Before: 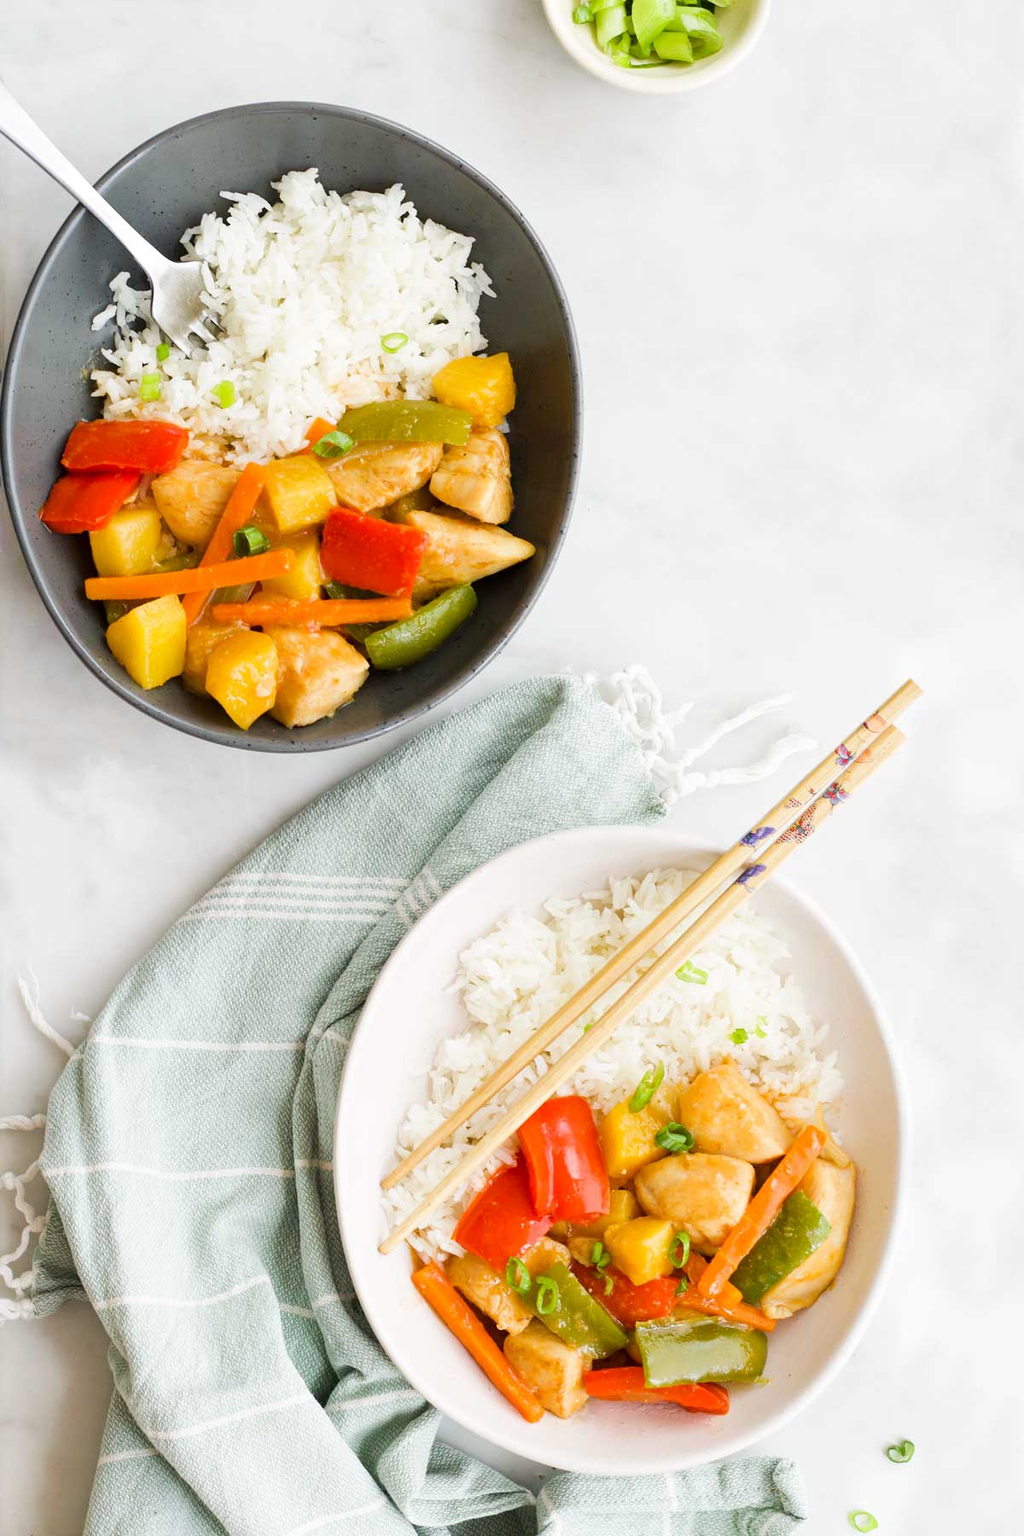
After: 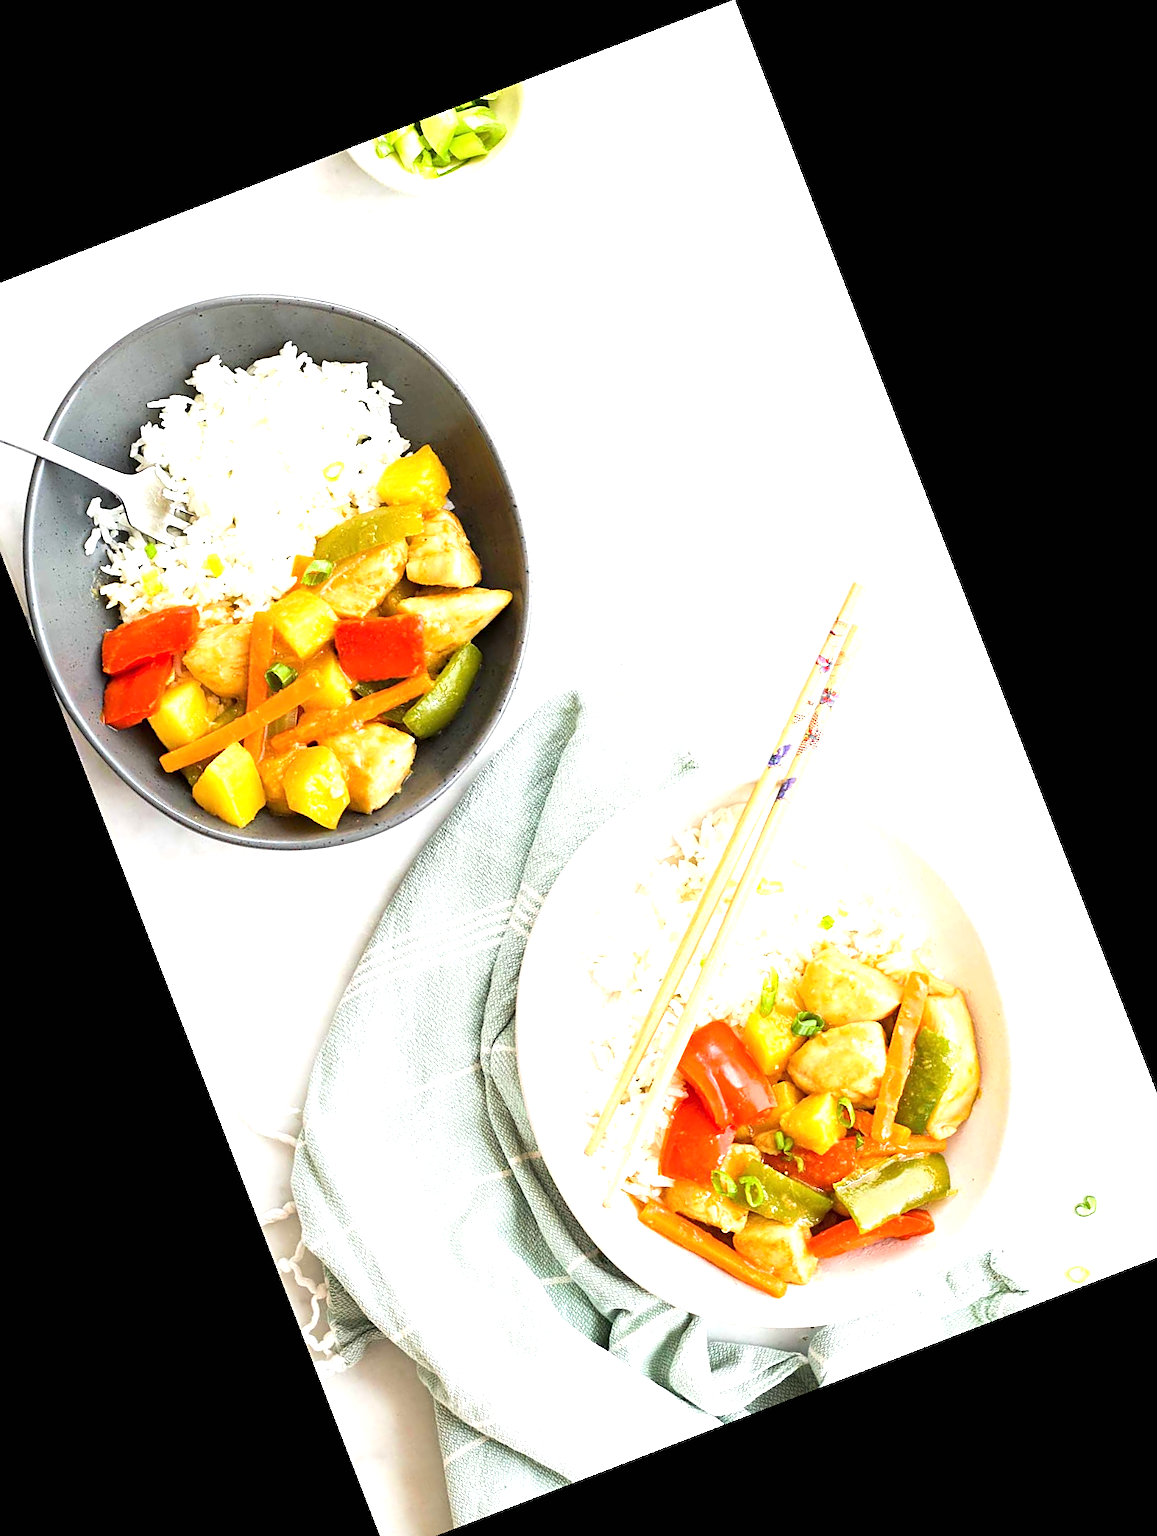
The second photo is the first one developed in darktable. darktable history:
sharpen: on, module defaults
crop and rotate: angle 21.1°, left 6.887%, right 4.115%, bottom 1.123%
exposure: black level correction 0, exposure 0.895 EV, compensate exposure bias true, compensate highlight preservation false
